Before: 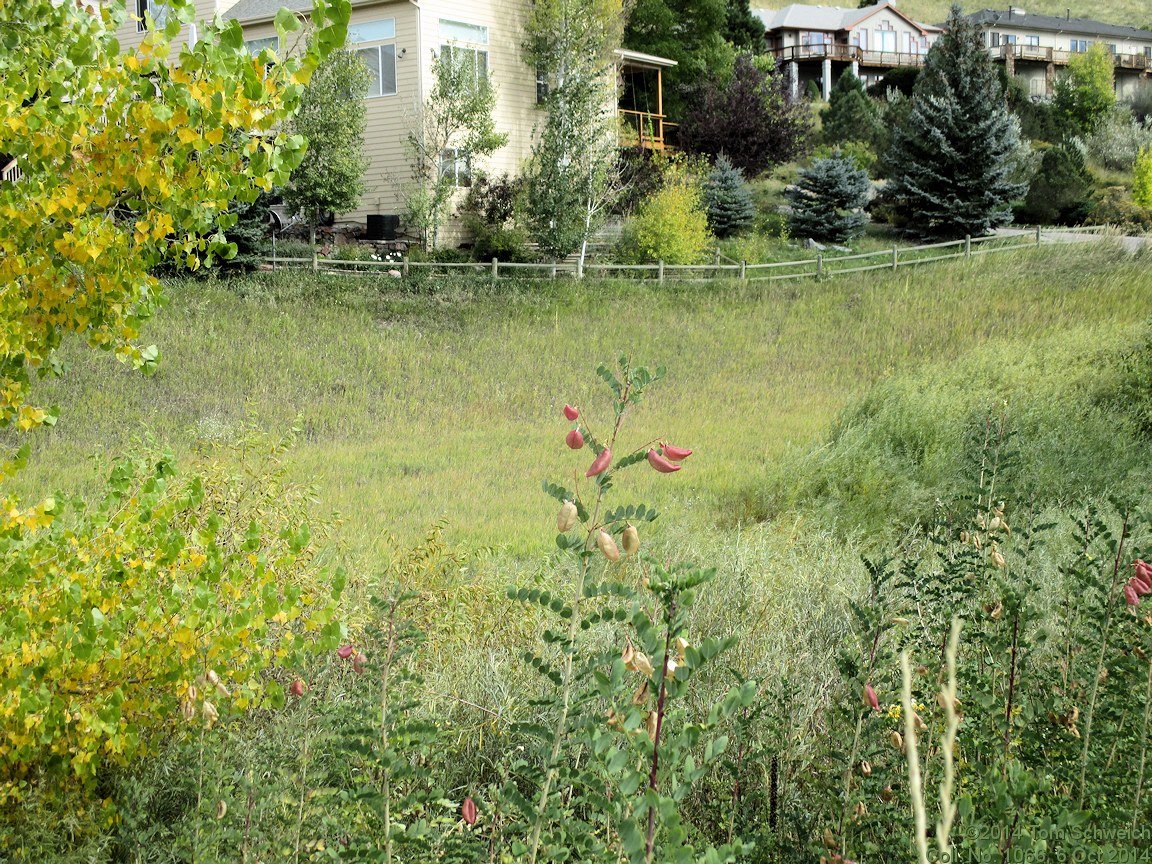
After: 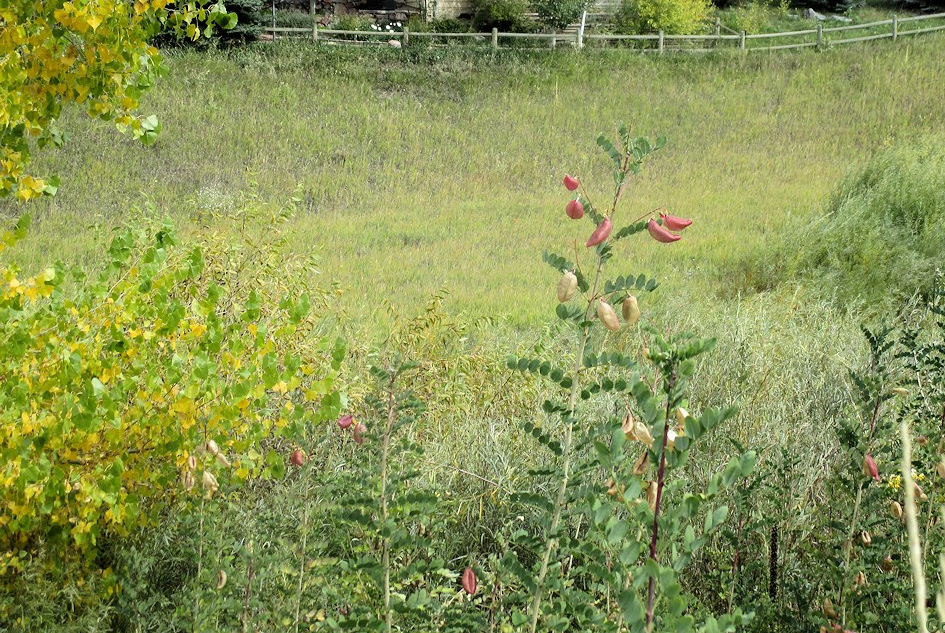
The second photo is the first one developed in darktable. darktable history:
crop: top 26.628%, right 17.968%
